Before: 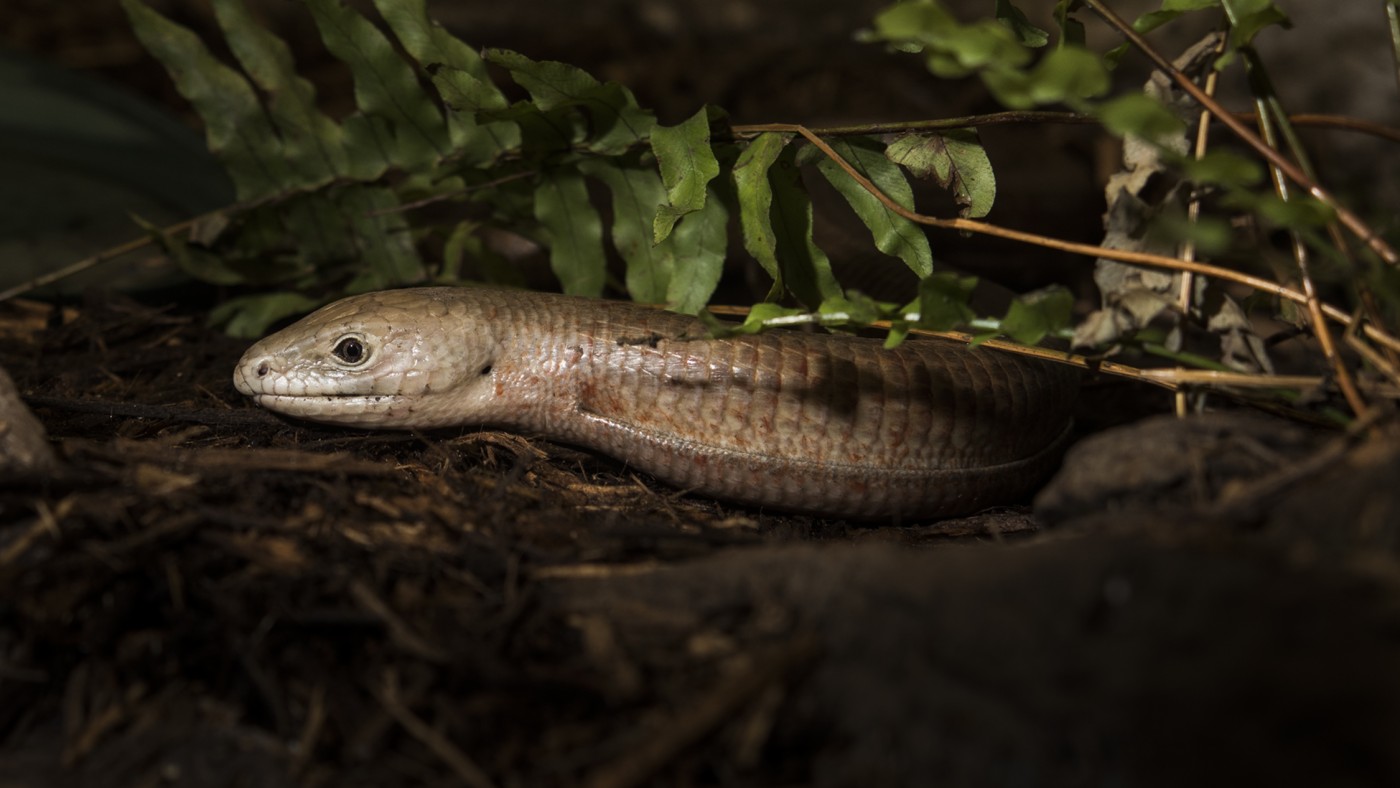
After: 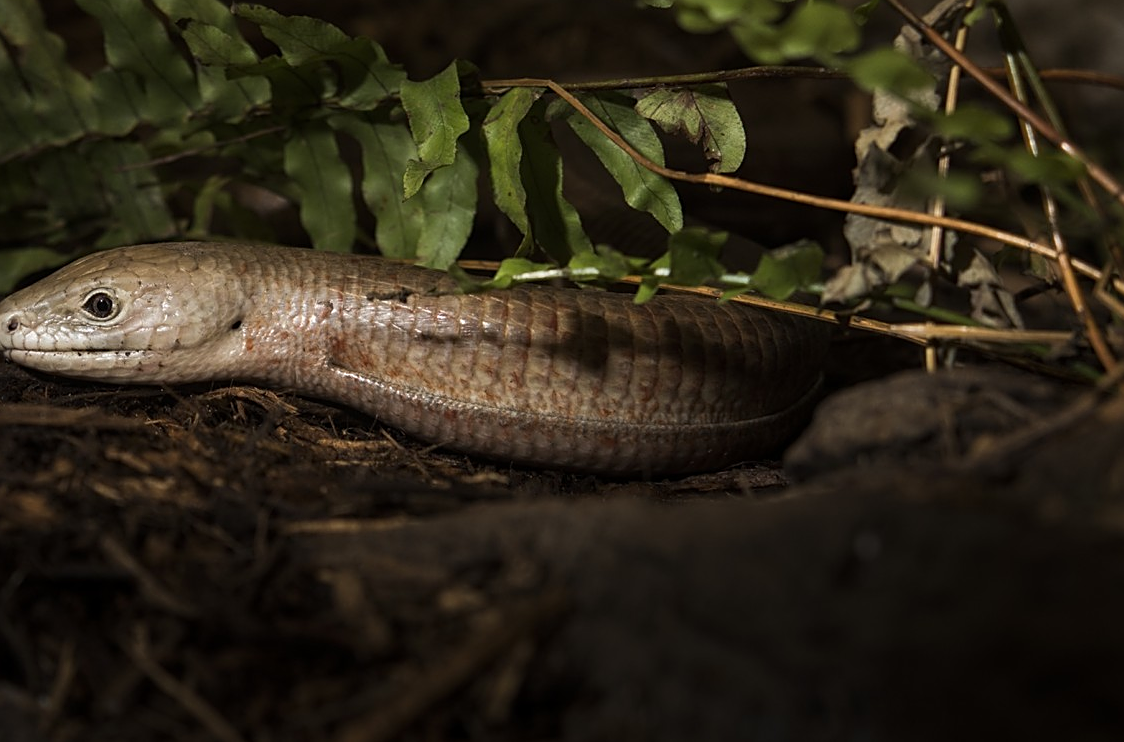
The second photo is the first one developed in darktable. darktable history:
crop and rotate: left 17.959%, top 5.771%, right 1.742%
sharpen: on, module defaults
